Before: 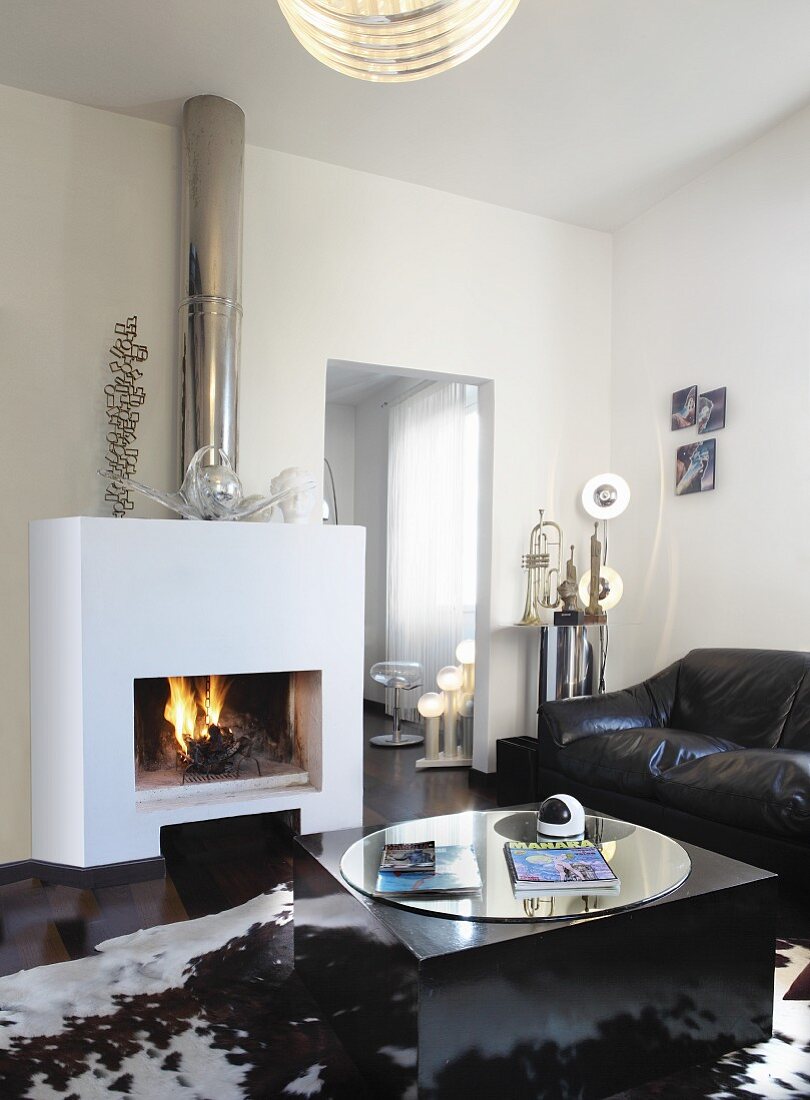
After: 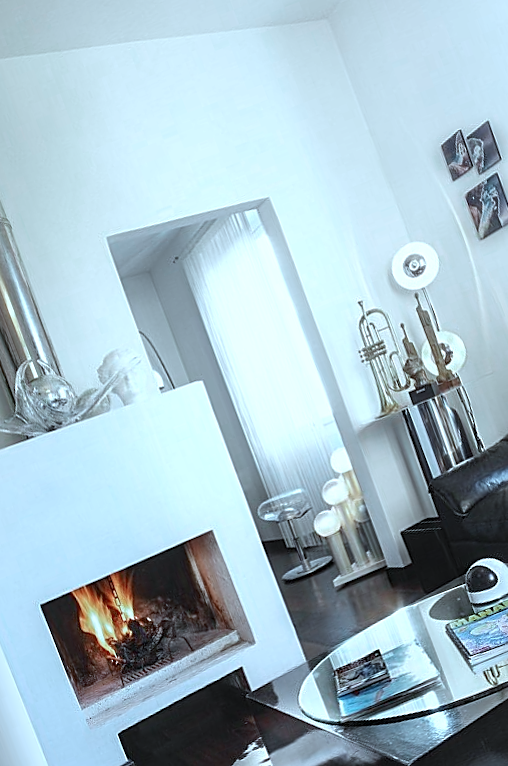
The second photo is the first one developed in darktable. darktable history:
color correction: highlights a* -10.41, highlights b* -19.77
sharpen: on, module defaults
local contrast: on, module defaults
color zones: curves: ch0 [(0, 0.299) (0.25, 0.383) (0.456, 0.352) (0.736, 0.571)]; ch1 [(0, 0.63) (0.151, 0.568) (0.254, 0.416) (0.47, 0.558) (0.732, 0.37) (0.909, 0.492)]; ch2 [(0.004, 0.604) (0.158, 0.443) (0.257, 0.403) (0.761, 0.468)]
crop and rotate: angle 21°, left 6.838%, right 4.05%, bottom 1.079%
